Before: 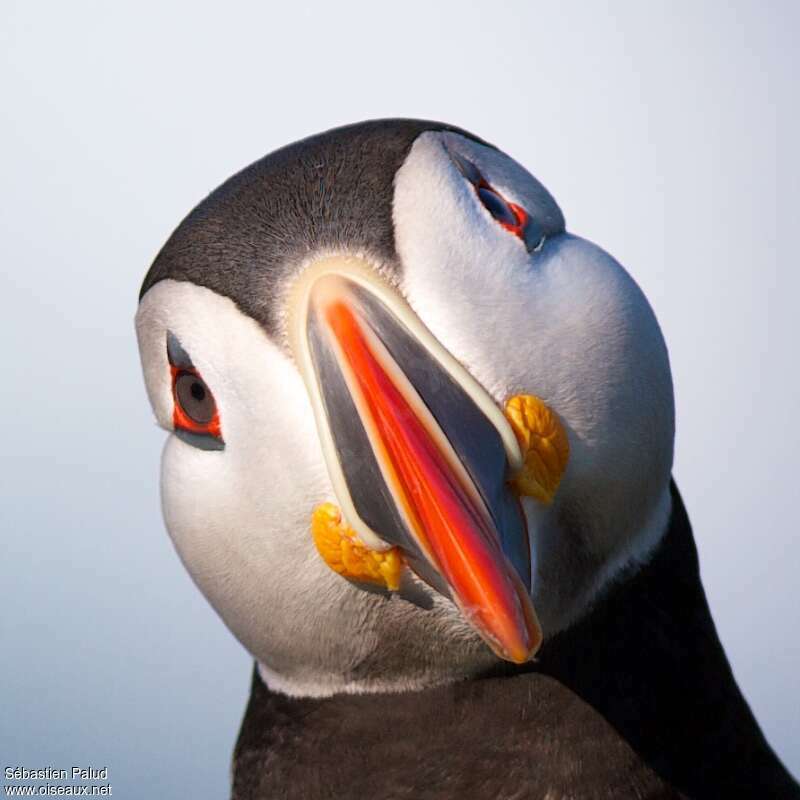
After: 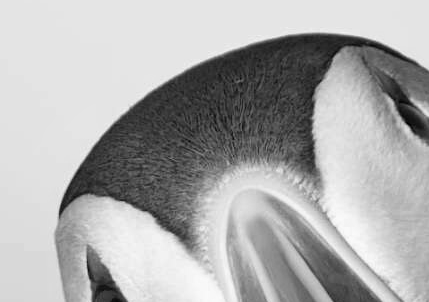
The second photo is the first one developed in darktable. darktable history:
monochrome: a 32, b 64, size 2.3
crop: left 10.121%, top 10.631%, right 36.218%, bottom 51.526%
